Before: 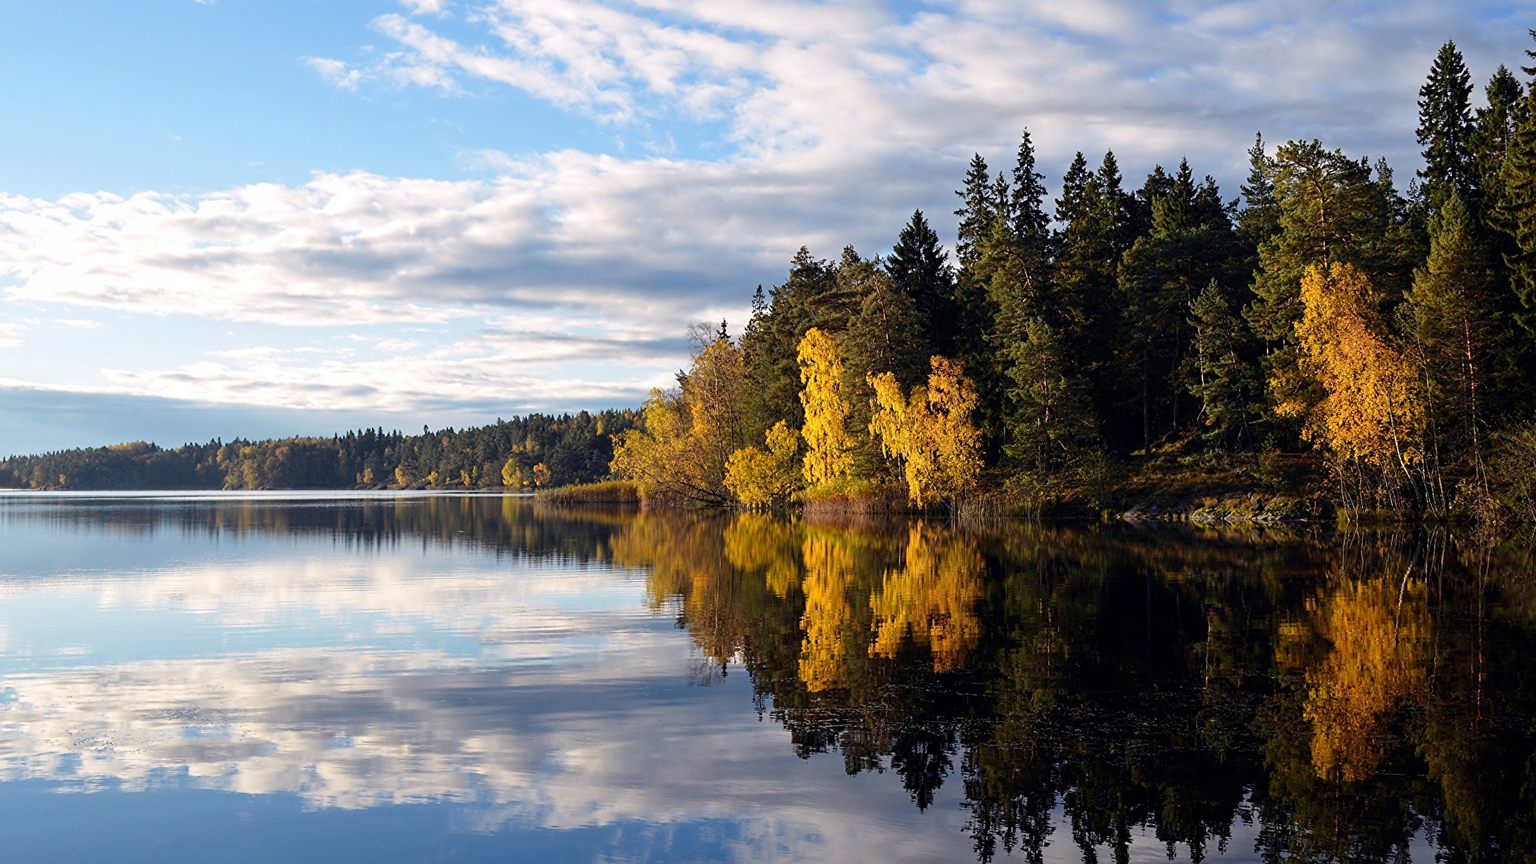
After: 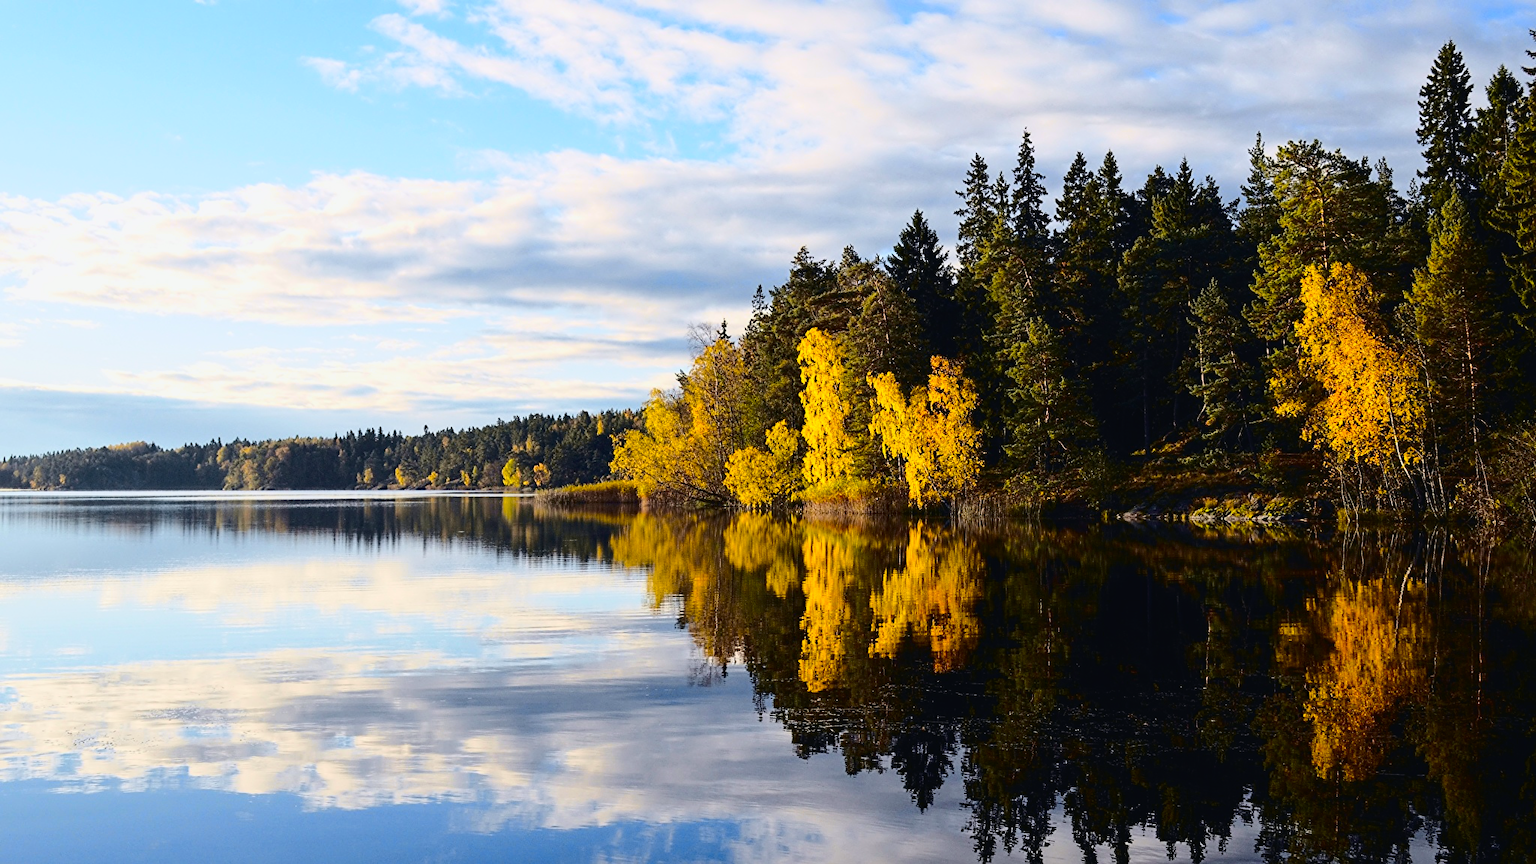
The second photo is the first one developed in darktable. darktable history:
tone curve: curves: ch0 [(0.003, 0.023) (0.071, 0.052) (0.236, 0.197) (0.466, 0.557) (0.644, 0.748) (0.803, 0.88) (0.994, 0.968)]; ch1 [(0, 0) (0.262, 0.227) (0.417, 0.386) (0.469, 0.467) (0.502, 0.498) (0.528, 0.53) (0.573, 0.57) (0.605, 0.621) (0.644, 0.671) (0.686, 0.728) (0.994, 0.987)]; ch2 [(0, 0) (0.262, 0.188) (0.385, 0.353) (0.427, 0.424) (0.495, 0.493) (0.515, 0.534) (0.547, 0.556) (0.589, 0.613) (0.644, 0.748) (1, 1)], color space Lab, independent channels, preserve colors none
